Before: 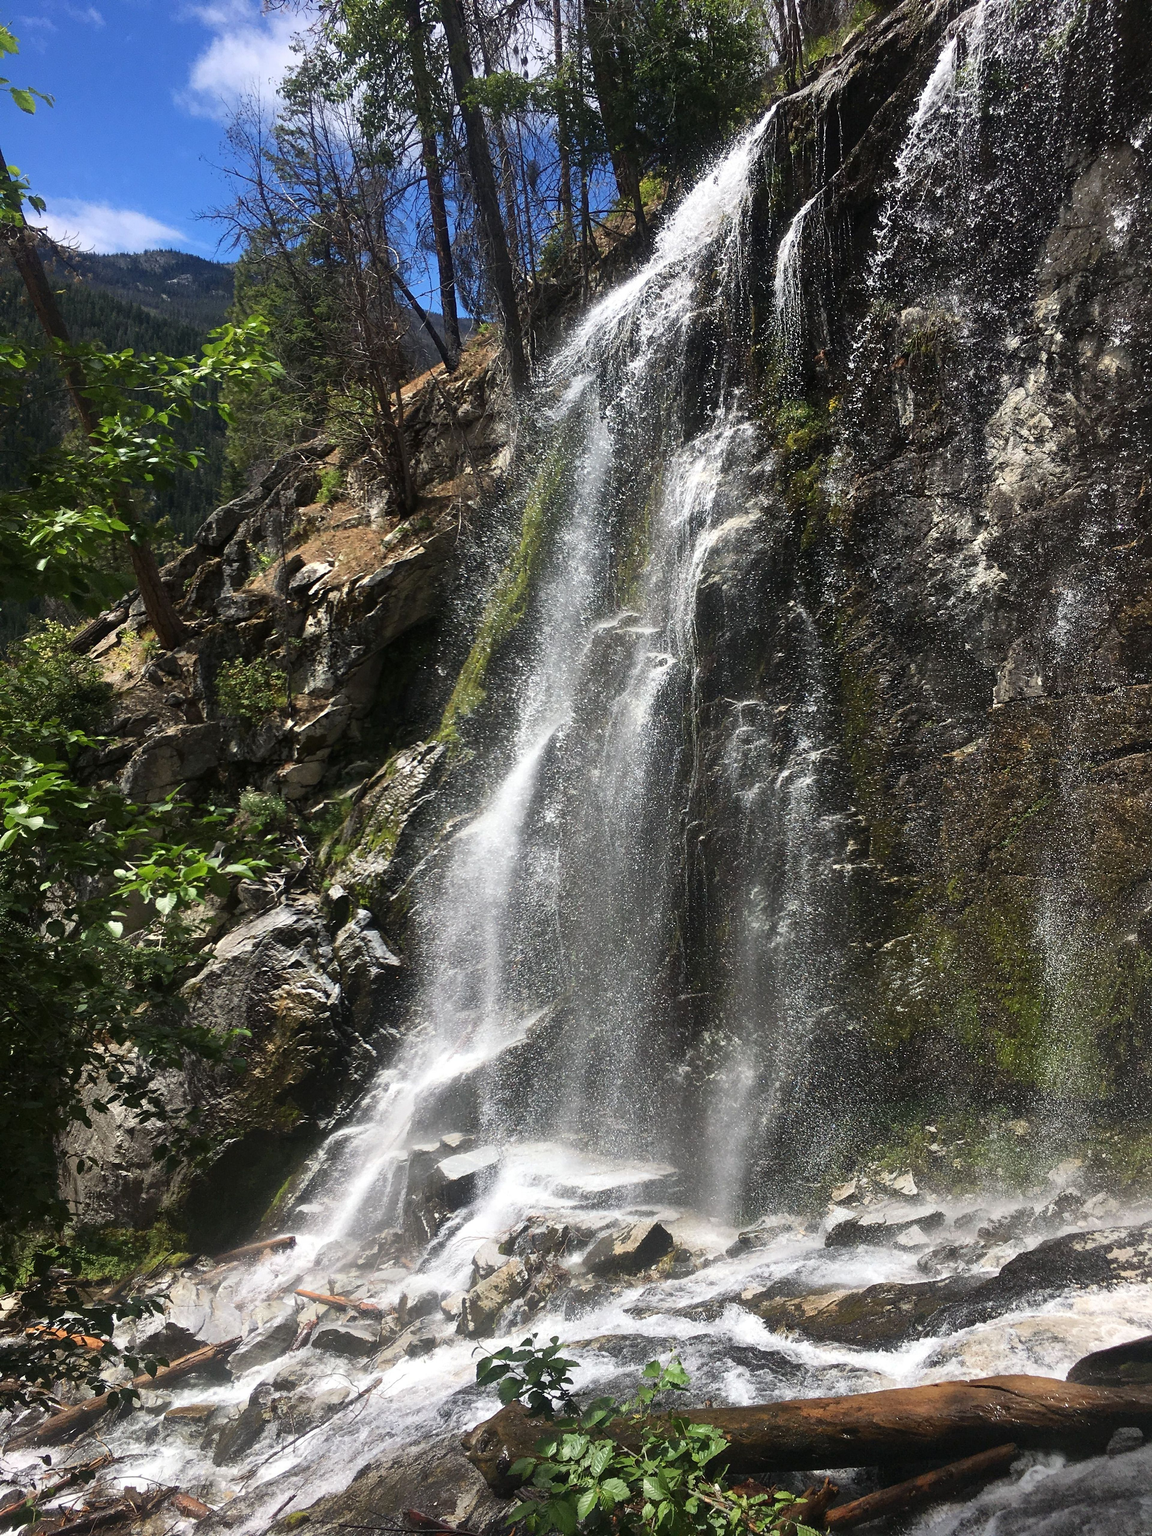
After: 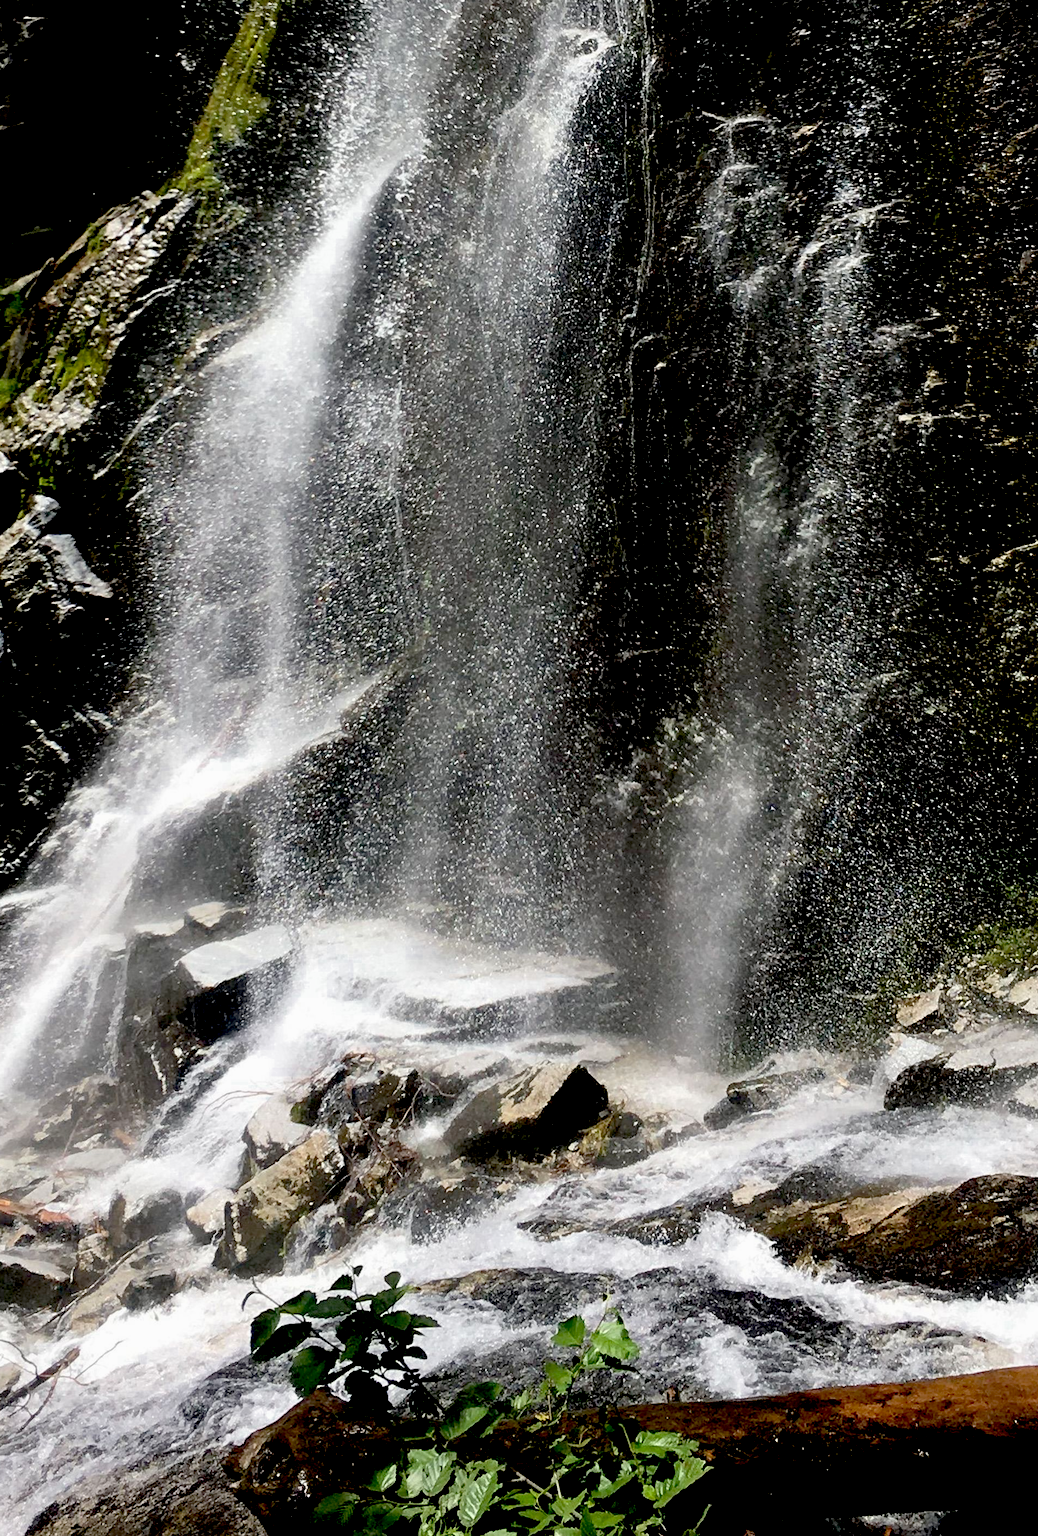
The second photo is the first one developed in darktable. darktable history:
color zones: curves: ch0 [(0, 0.497) (0.143, 0.5) (0.286, 0.5) (0.429, 0.483) (0.571, 0.116) (0.714, -0.006) (0.857, 0.28) (1, 0.497)]
exposure: black level correction 0.056, exposure -0.039 EV, compensate highlight preservation false
crop: left 29.414%, top 41.48%, right 21.017%, bottom 3.512%
